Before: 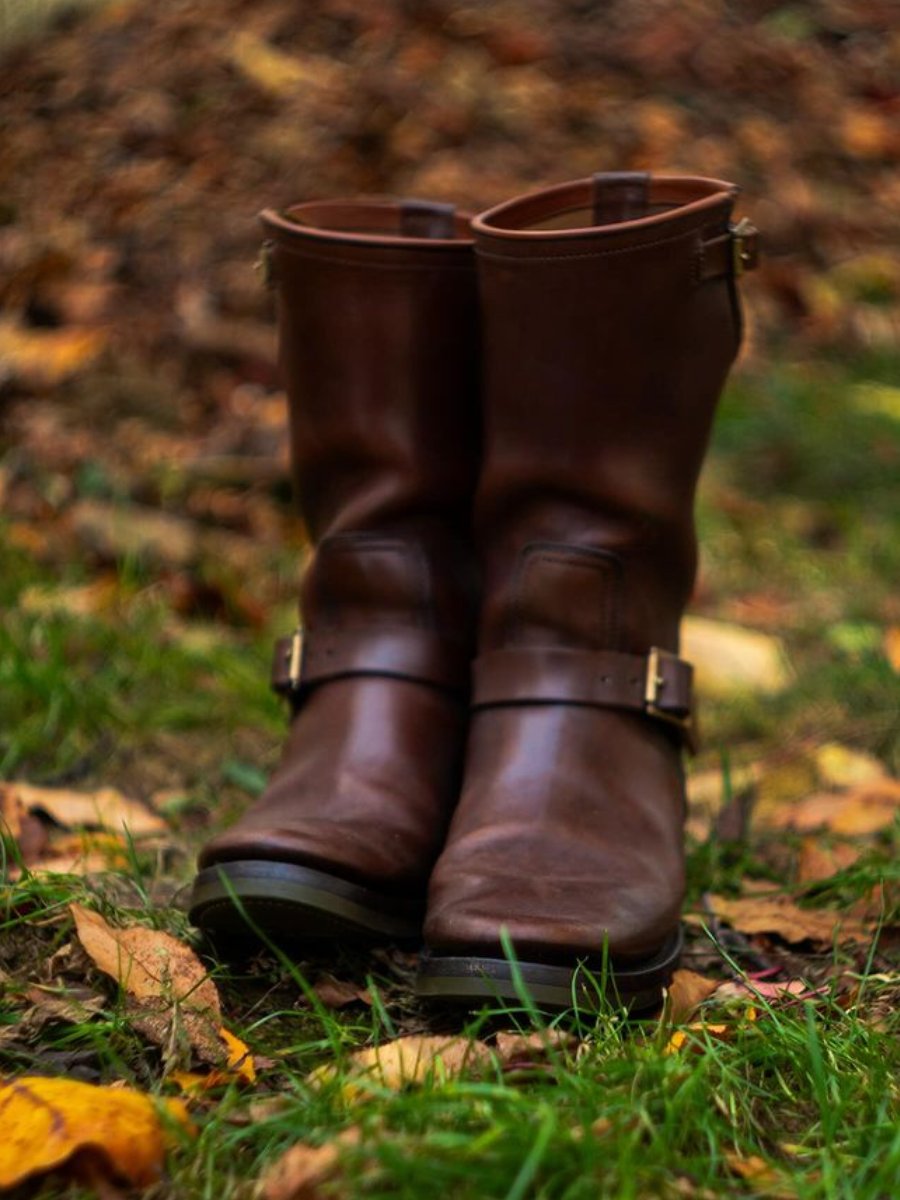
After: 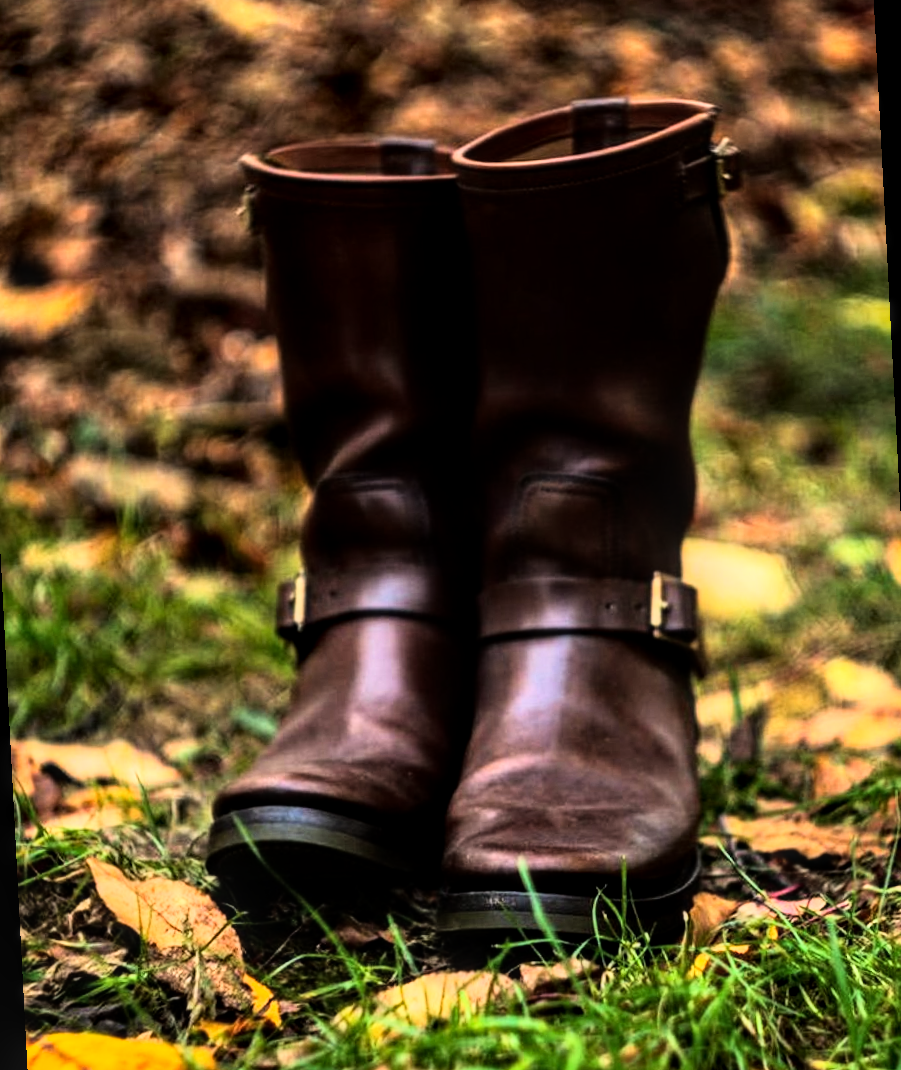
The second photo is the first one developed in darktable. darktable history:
rotate and perspective: rotation -3°, crop left 0.031, crop right 0.968, crop top 0.07, crop bottom 0.93
rgb curve: curves: ch0 [(0, 0) (0.21, 0.15) (0.24, 0.21) (0.5, 0.75) (0.75, 0.96) (0.89, 0.99) (1, 1)]; ch1 [(0, 0.02) (0.21, 0.13) (0.25, 0.2) (0.5, 0.67) (0.75, 0.9) (0.89, 0.97) (1, 1)]; ch2 [(0, 0.02) (0.21, 0.13) (0.25, 0.2) (0.5, 0.67) (0.75, 0.9) (0.89, 0.97) (1, 1)], compensate middle gray true
local contrast: on, module defaults
